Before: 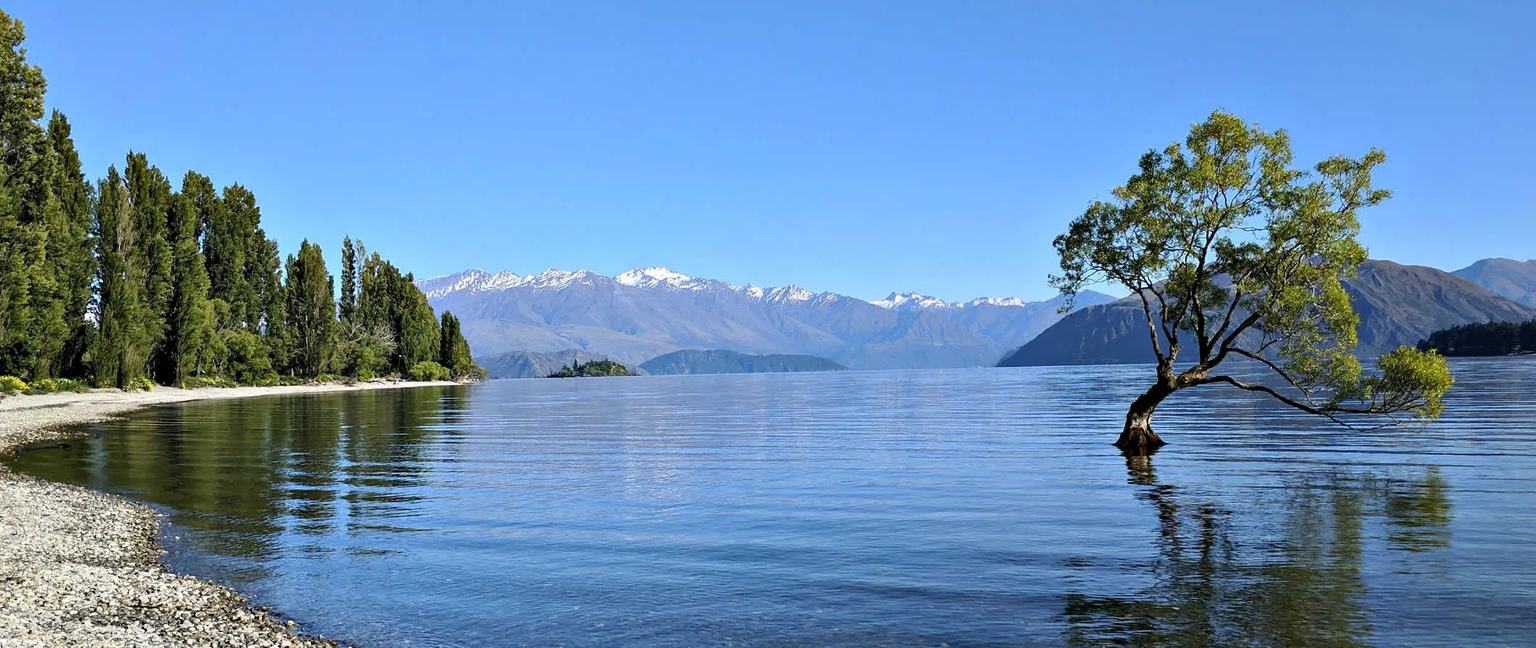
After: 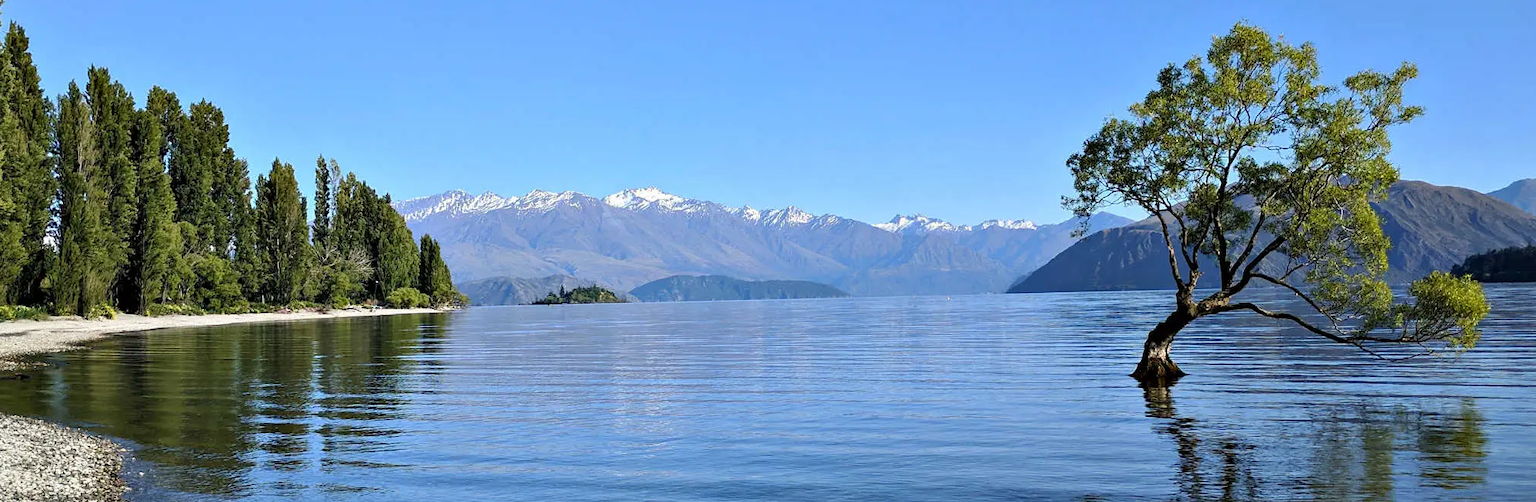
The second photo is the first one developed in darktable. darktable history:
crop and rotate: left 2.85%, top 13.844%, right 2.436%, bottom 12.597%
